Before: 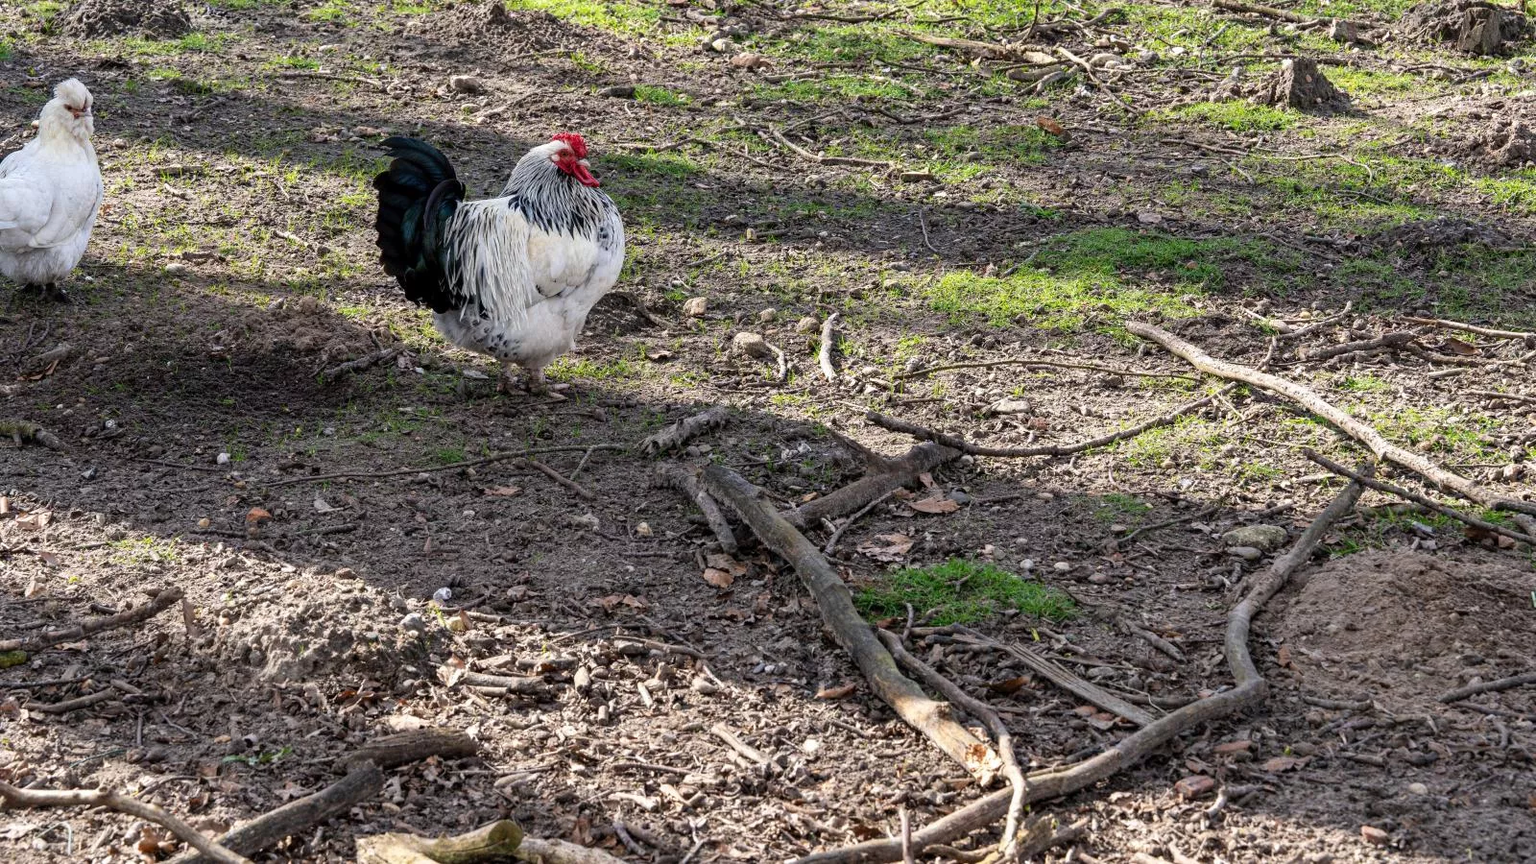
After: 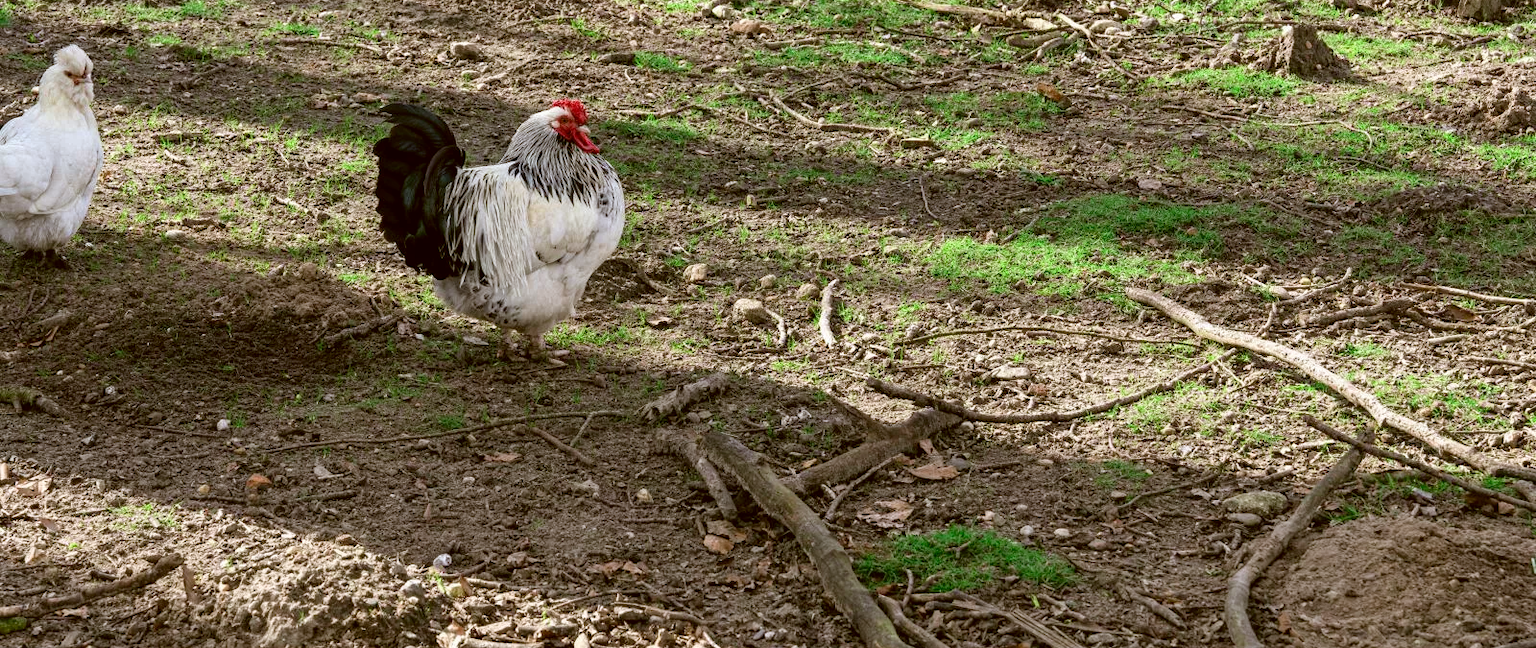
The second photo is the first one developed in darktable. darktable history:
color correction: highlights a* -0.538, highlights b* 0.174, shadows a* 4.28, shadows b* 20.43
color zones: curves: ch2 [(0, 0.5) (0.143, 0.517) (0.286, 0.571) (0.429, 0.522) (0.571, 0.5) (0.714, 0.5) (0.857, 0.5) (1, 0.5)]
crop: top 3.98%, bottom 20.856%
